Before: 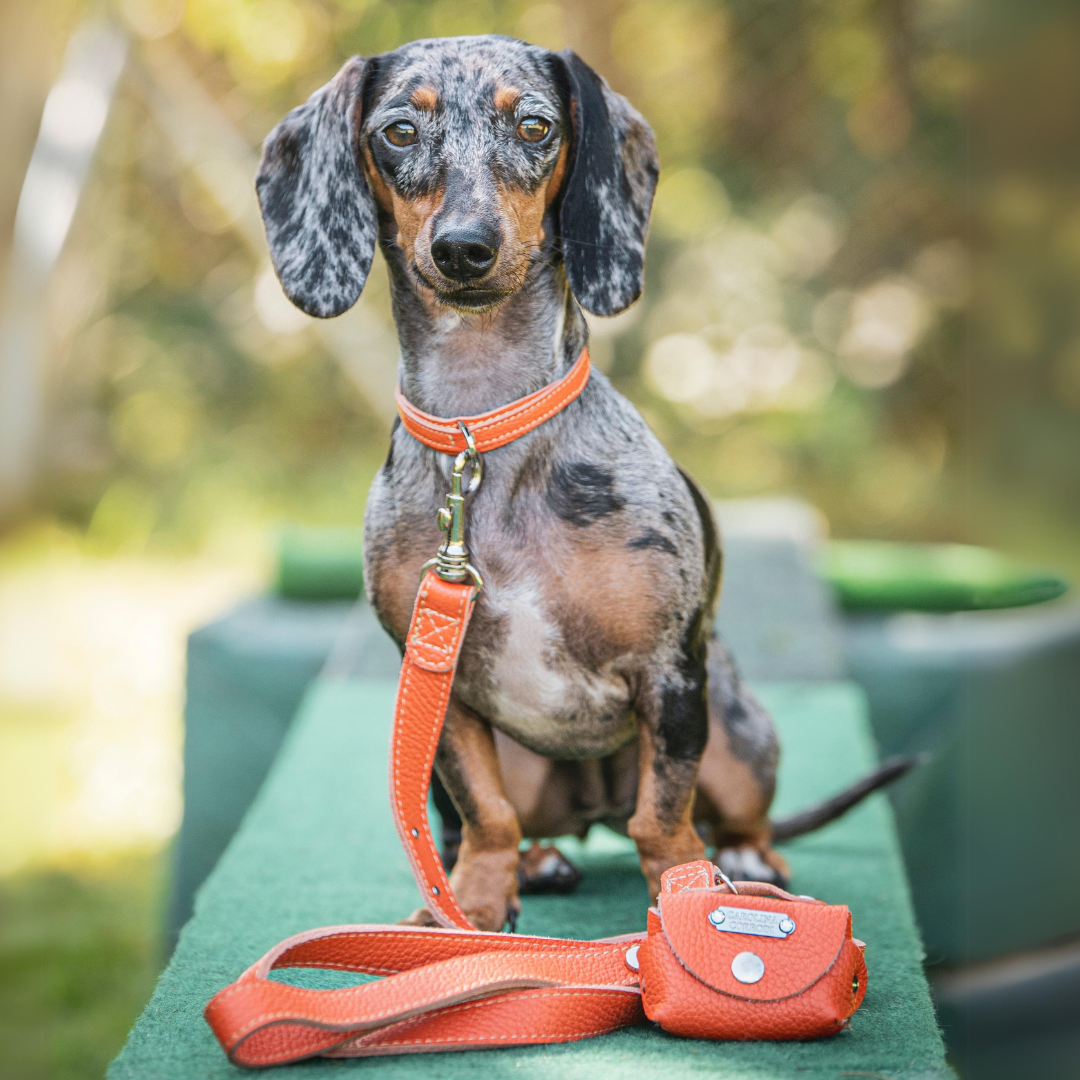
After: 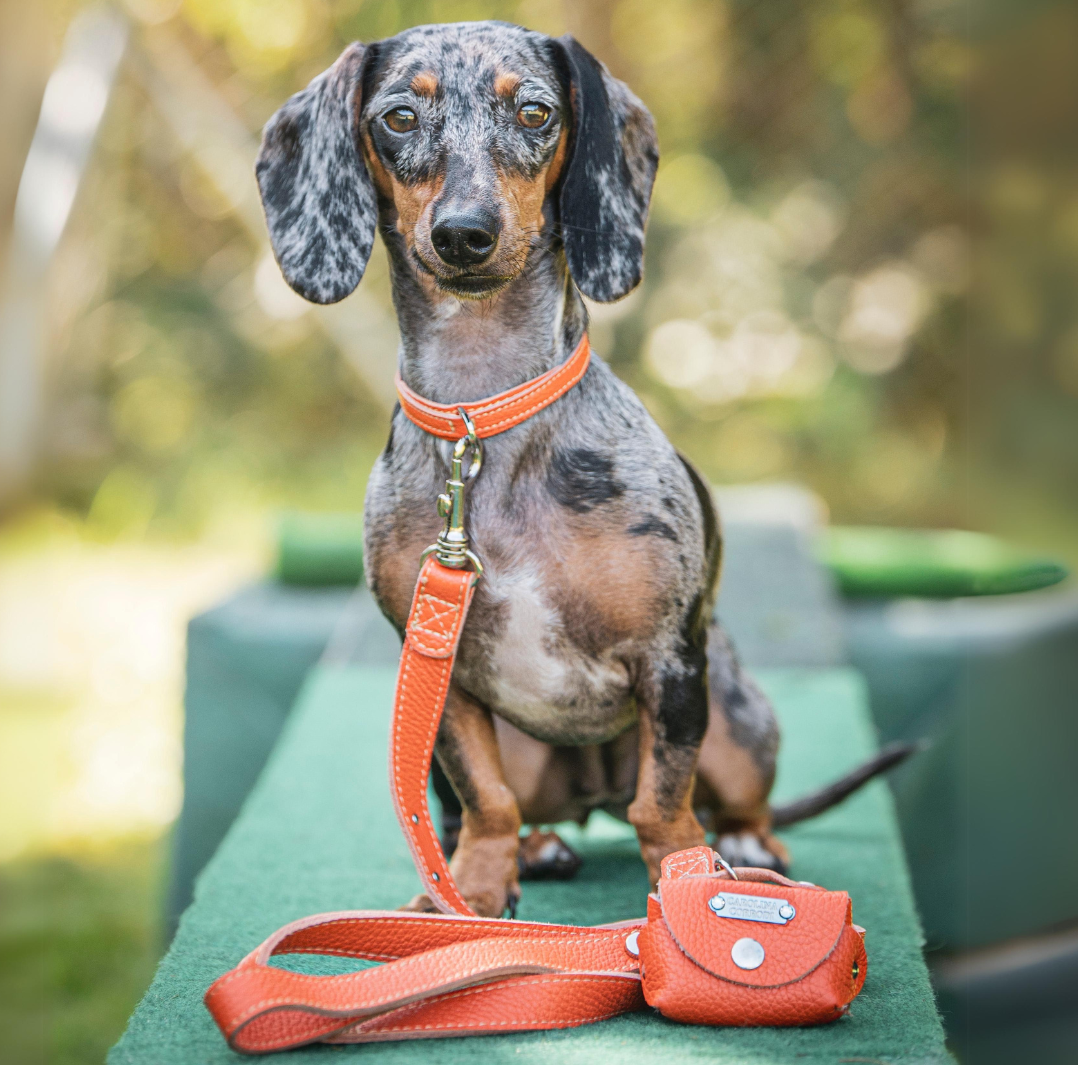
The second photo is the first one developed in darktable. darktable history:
crop: top 1.361%, right 0.099%
